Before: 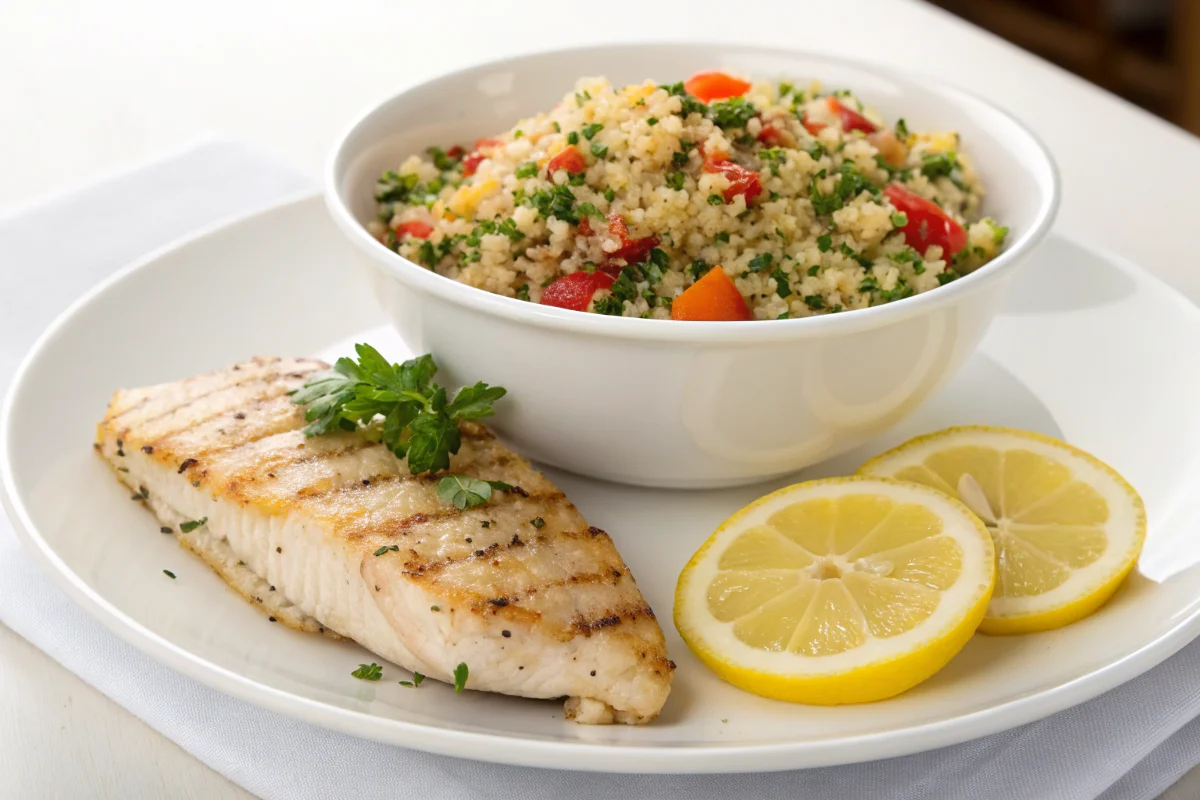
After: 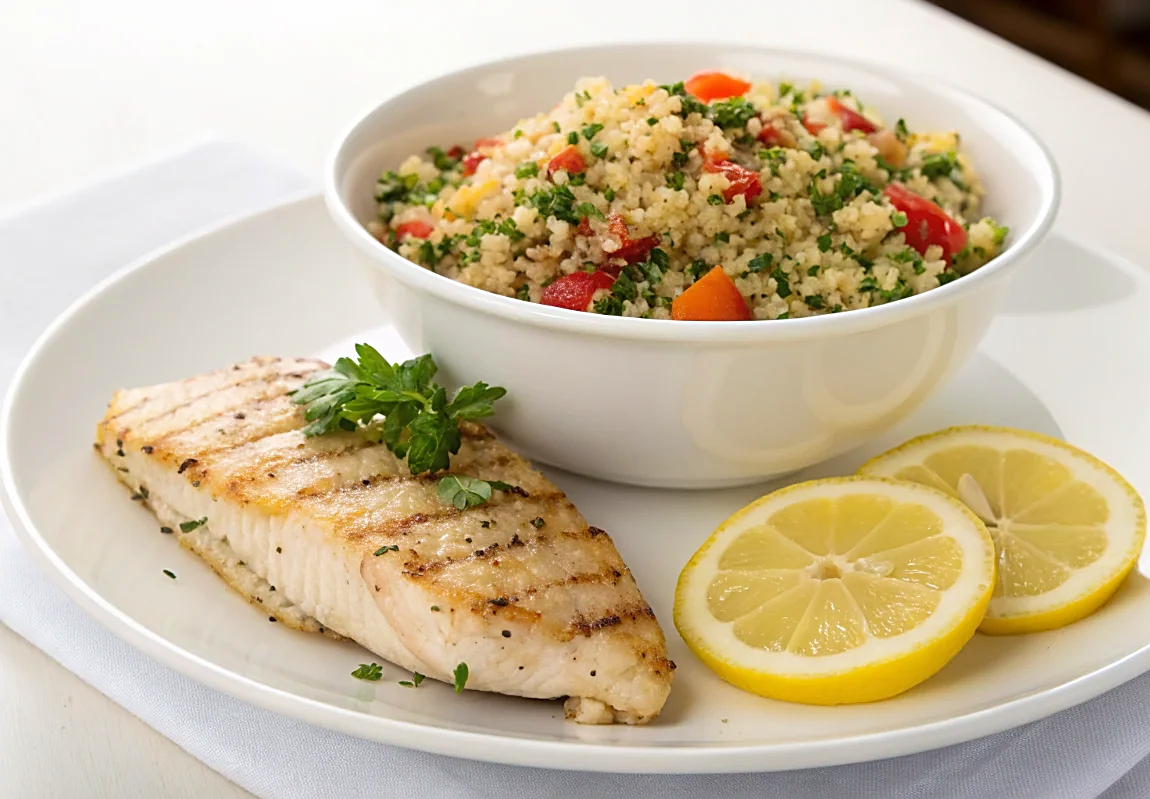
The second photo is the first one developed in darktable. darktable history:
crop: right 4.126%, bottom 0.031%
velvia: strength 15%
sharpen: on, module defaults
